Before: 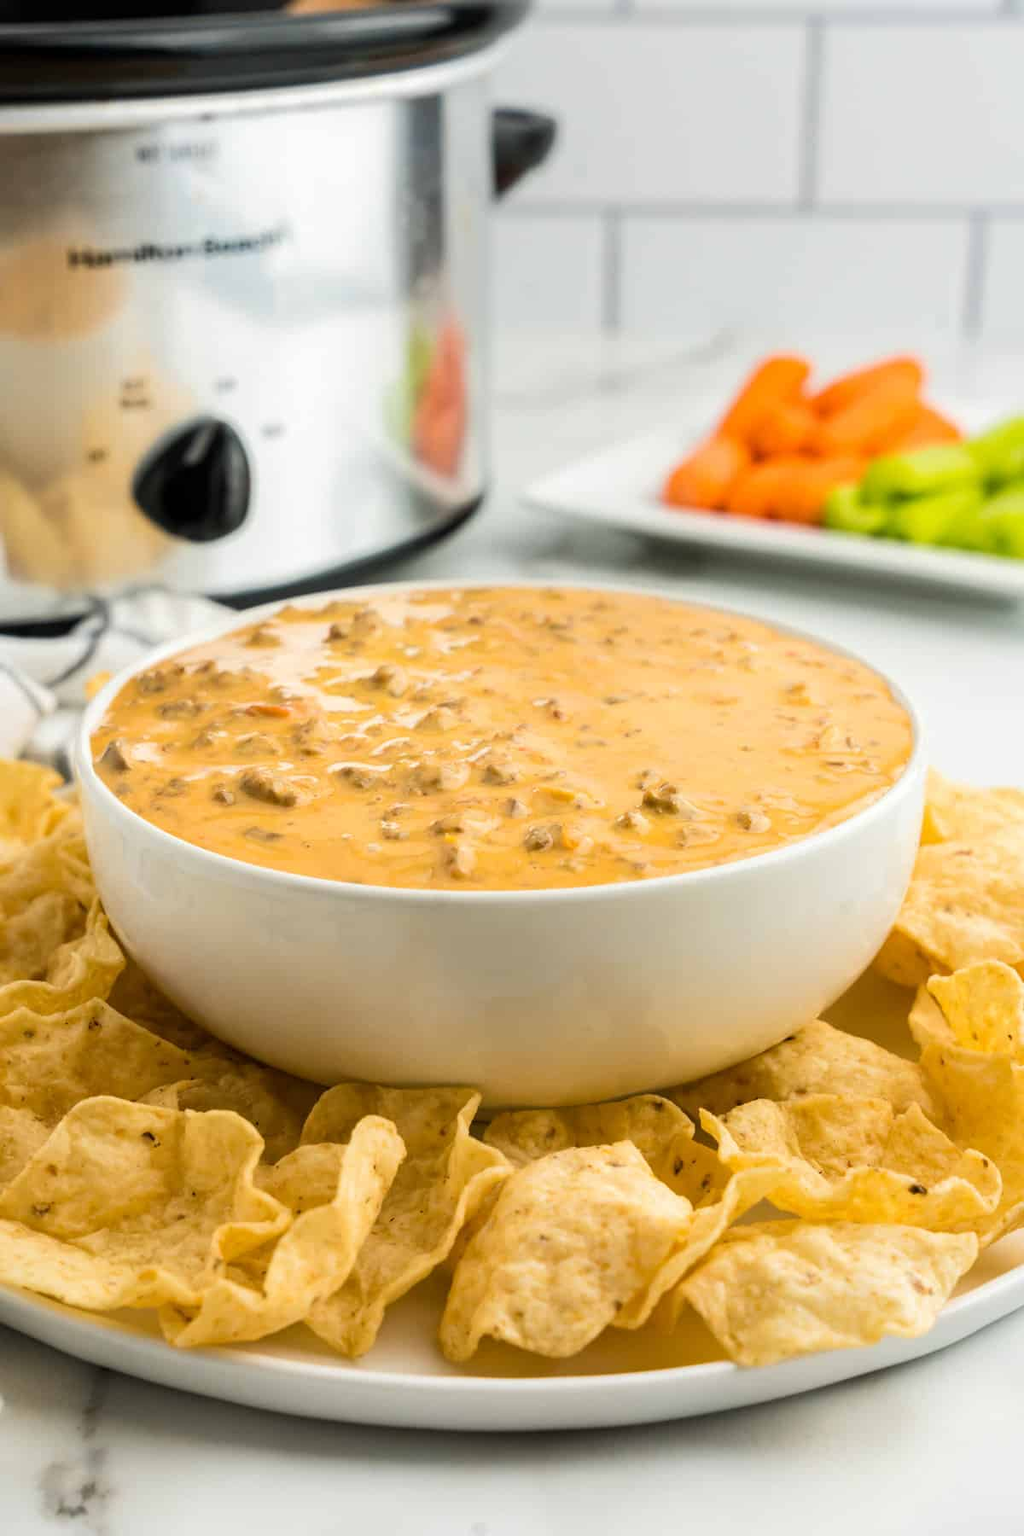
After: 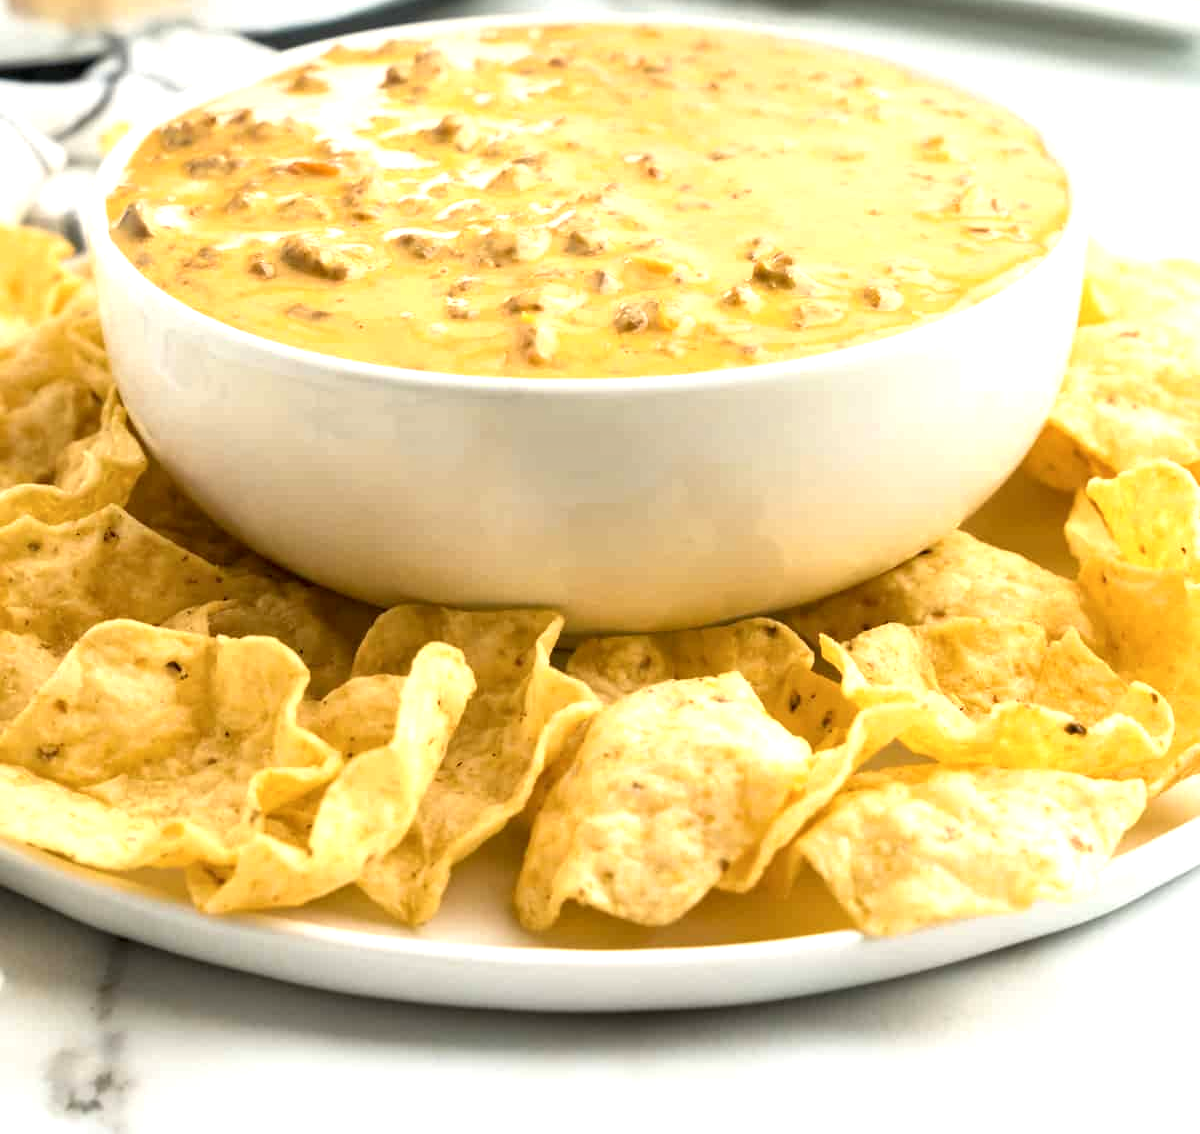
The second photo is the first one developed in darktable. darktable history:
contrast brightness saturation: saturation -0.062
crop and rotate: top 36.991%
local contrast: mode bilateral grid, contrast 25, coarseness 51, detail 121%, midtone range 0.2
exposure: black level correction 0.001, exposure 0.672 EV, compensate highlight preservation false
